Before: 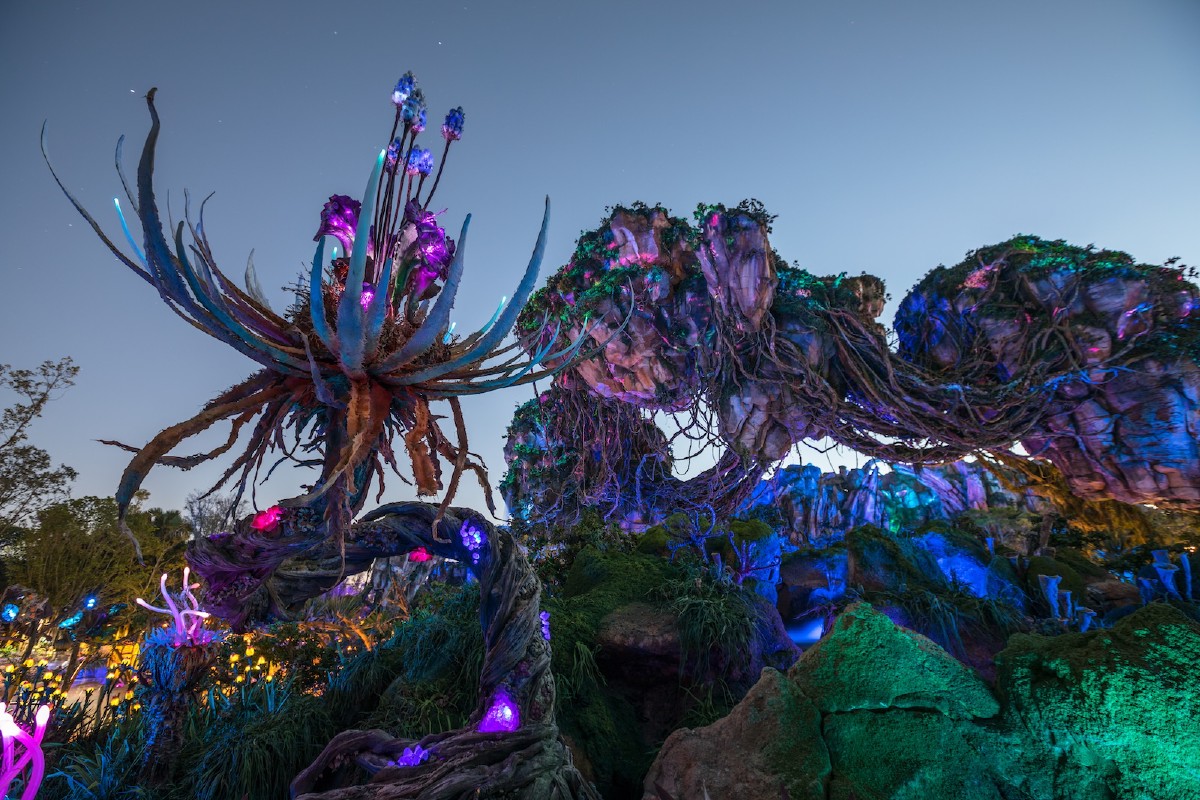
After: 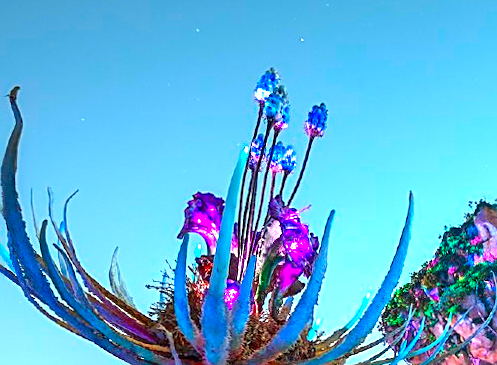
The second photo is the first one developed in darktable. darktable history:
sharpen: amount 0.75
base curve: curves: ch0 [(0, 0) (0.283, 0.295) (1, 1)], preserve colors none
crop and rotate: left 10.817%, top 0.062%, right 47.194%, bottom 53.626%
color correction: highlights a* -10.77, highlights b* 9.8, saturation 1.72
exposure: black level correction 0, exposure 1.379 EV, compensate exposure bias true, compensate highlight preservation false
rotate and perspective: rotation -0.45°, automatic cropping original format, crop left 0.008, crop right 0.992, crop top 0.012, crop bottom 0.988
